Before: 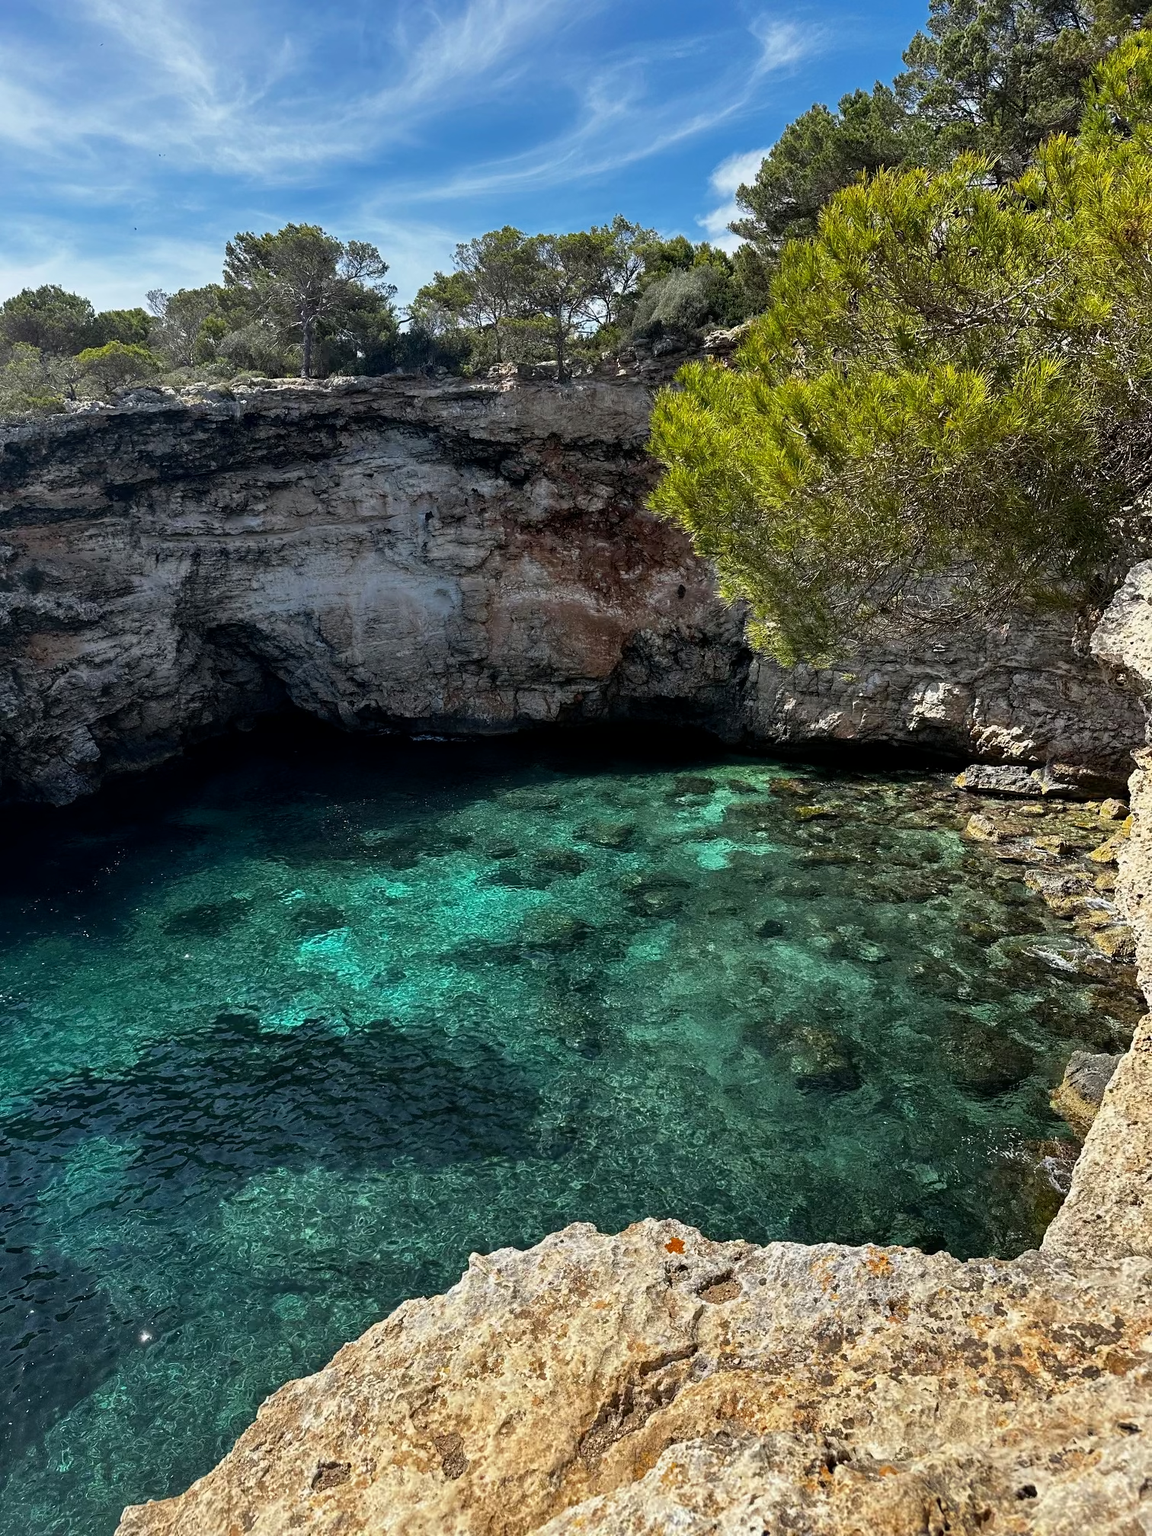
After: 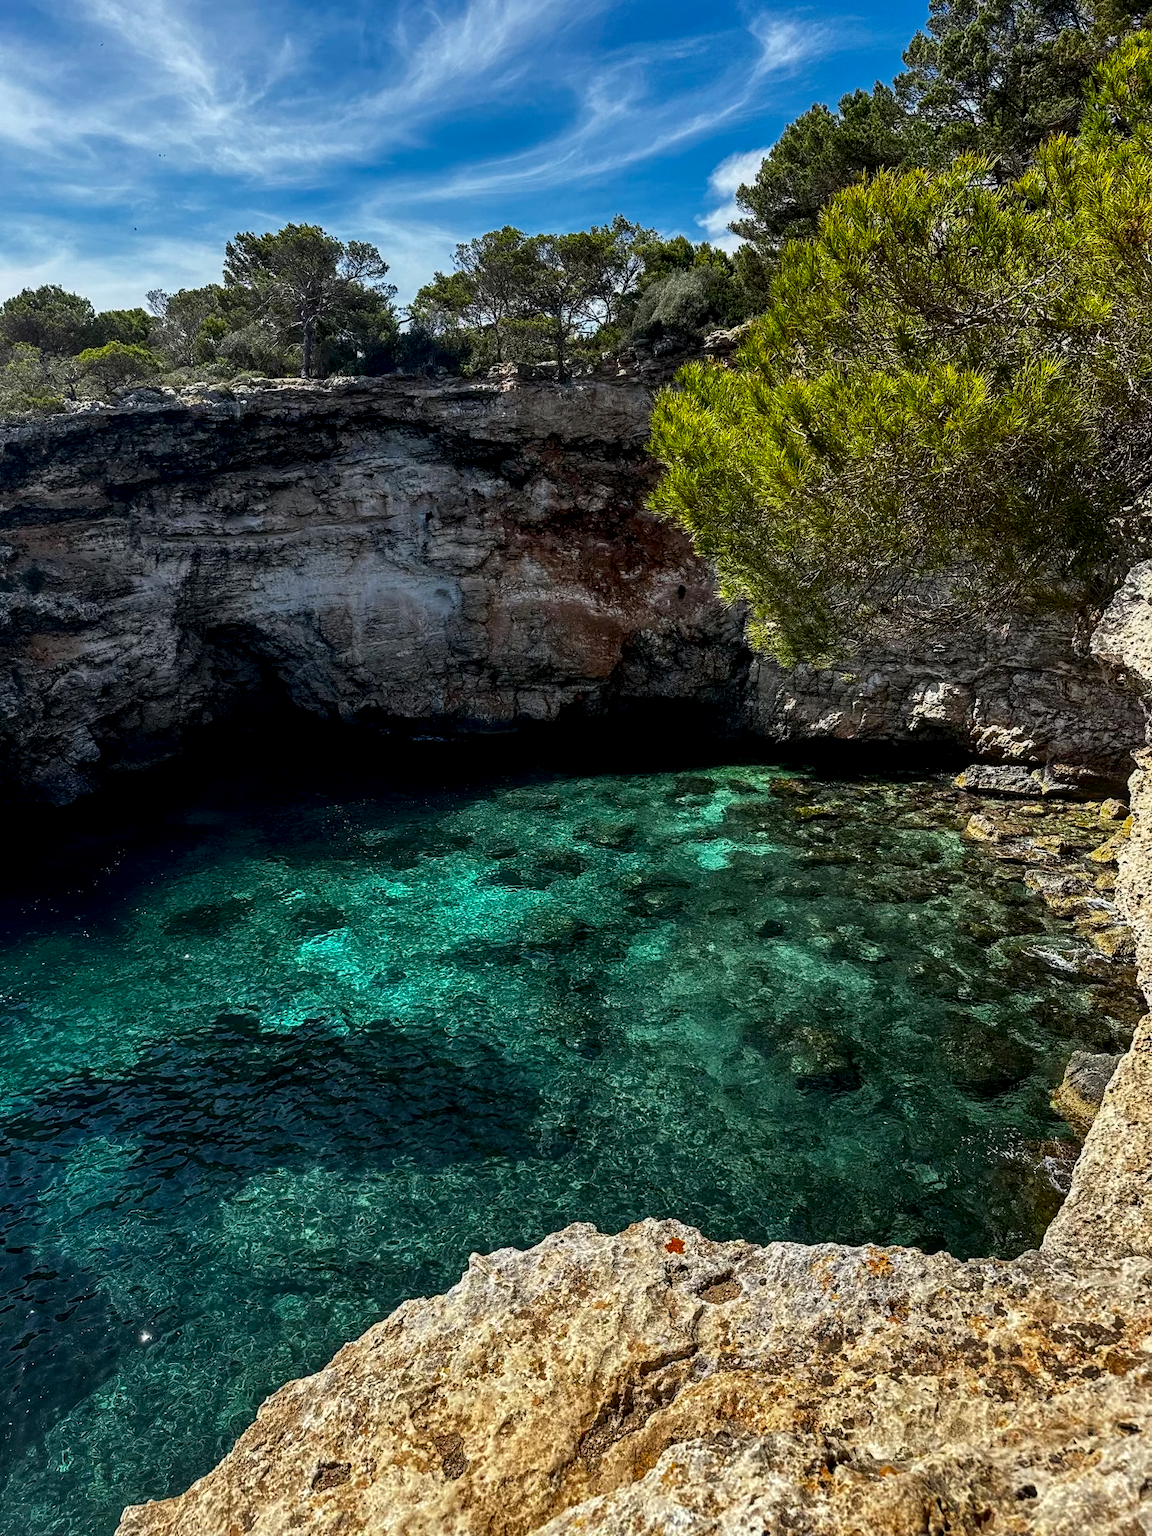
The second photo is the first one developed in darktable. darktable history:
contrast brightness saturation: contrast 0.067, brightness -0.144, saturation 0.117
local contrast: detail 130%
